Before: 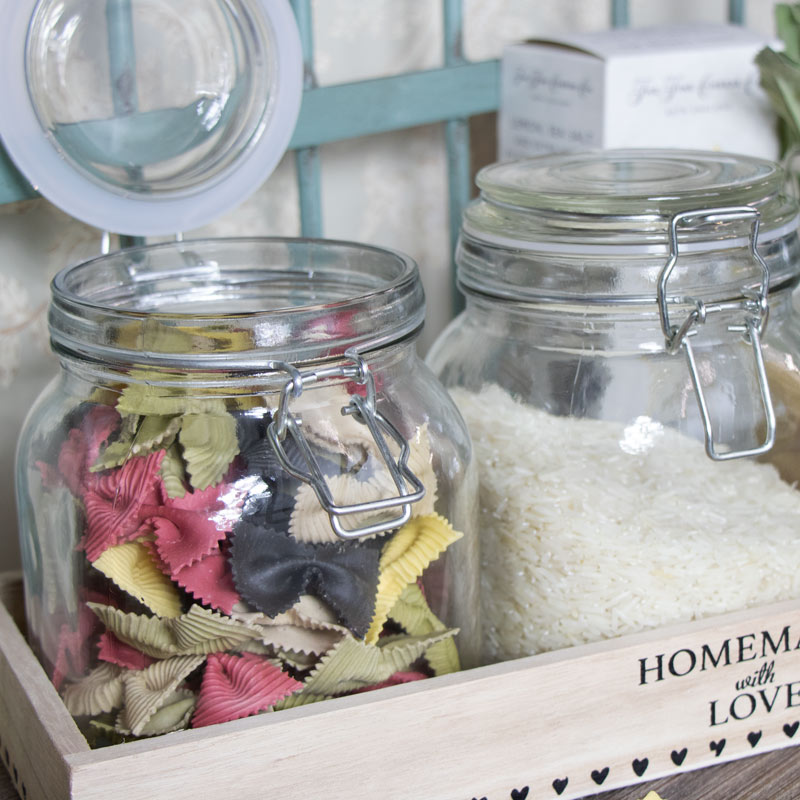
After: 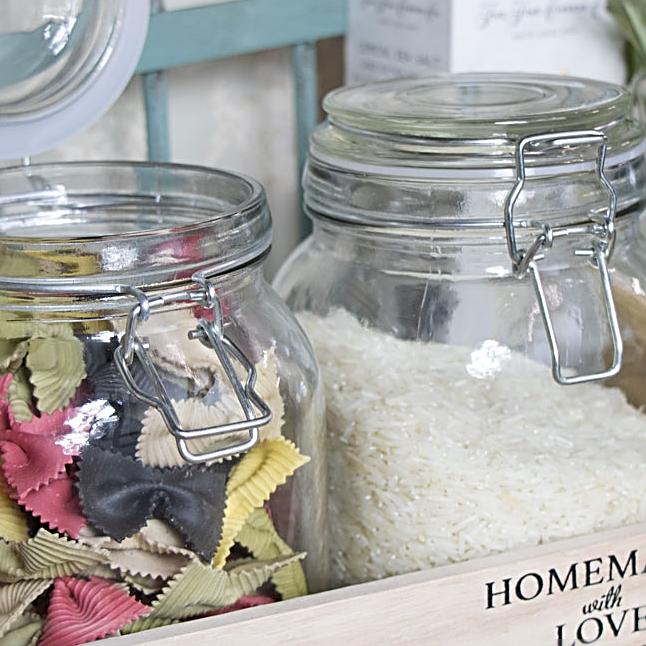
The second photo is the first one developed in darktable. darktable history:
sharpen: radius 2.531, amount 0.628
crop: left 19.159%, top 9.58%, bottom 9.58%
